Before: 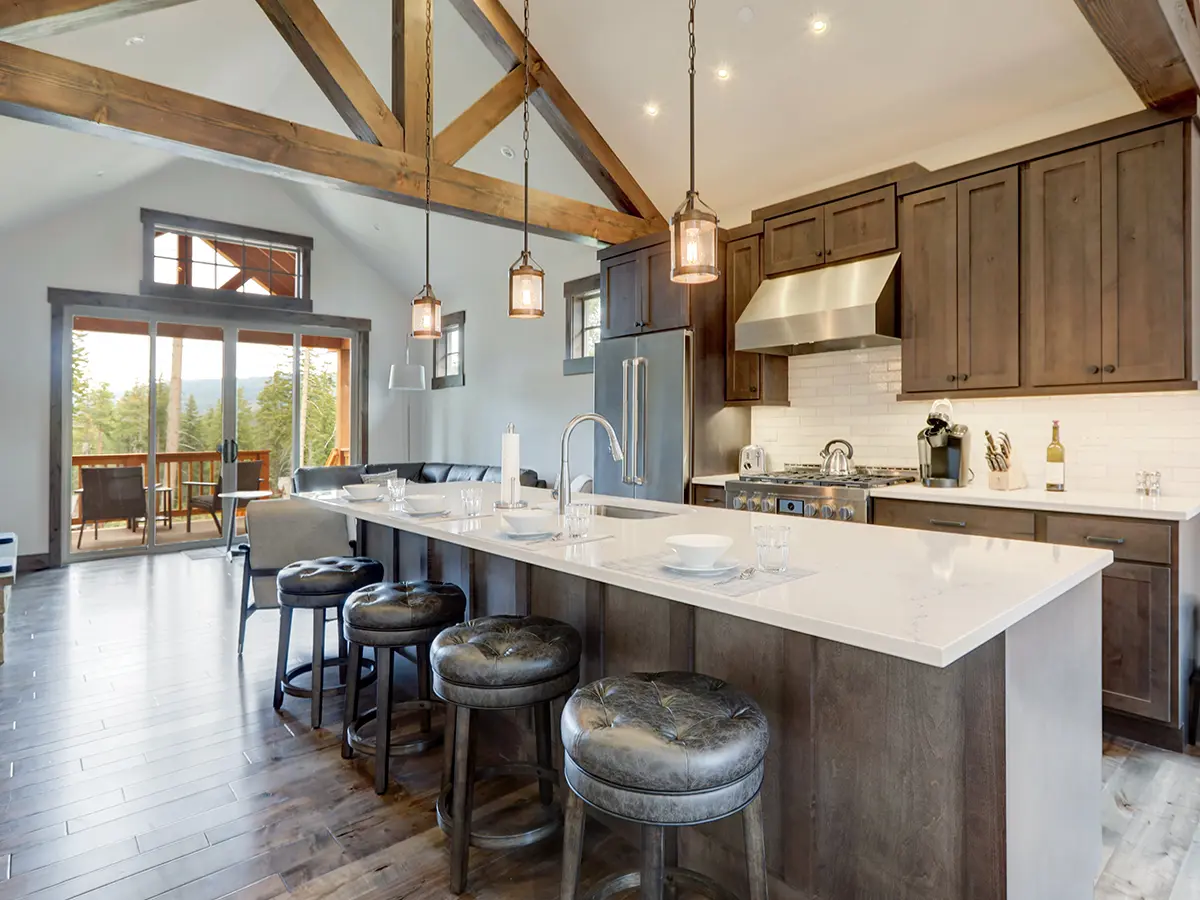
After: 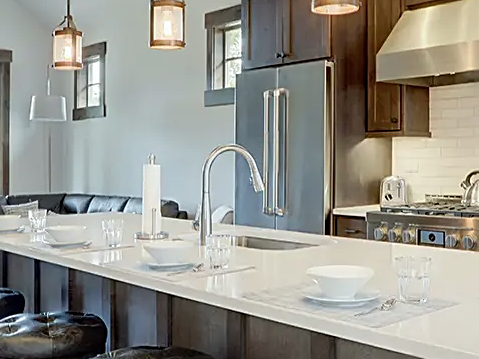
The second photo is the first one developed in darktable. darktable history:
crop: left 30%, top 30%, right 30%, bottom 30%
white balance: red 0.978, blue 0.999
sharpen: on, module defaults
